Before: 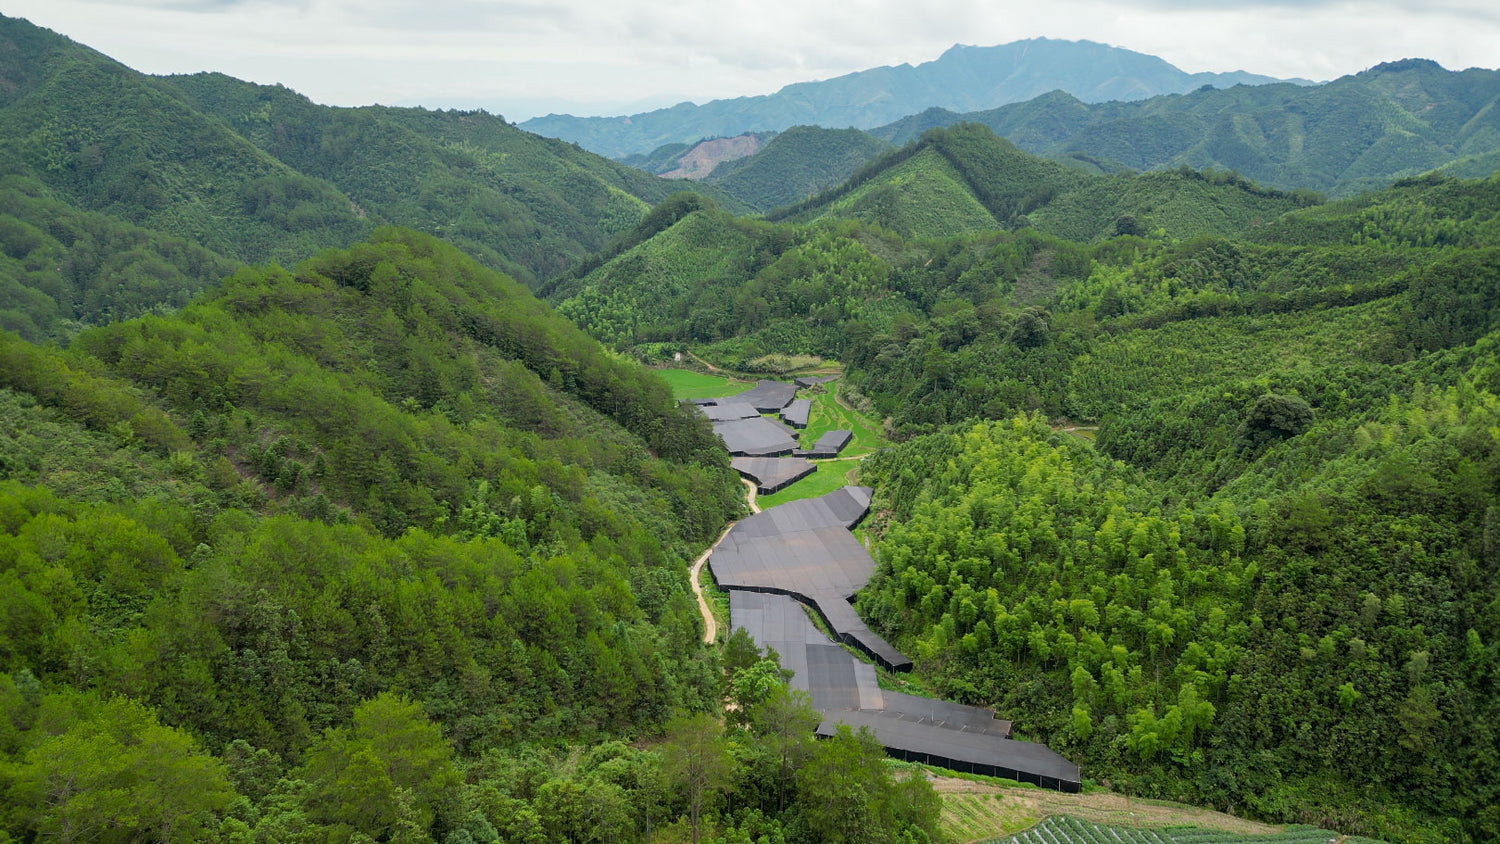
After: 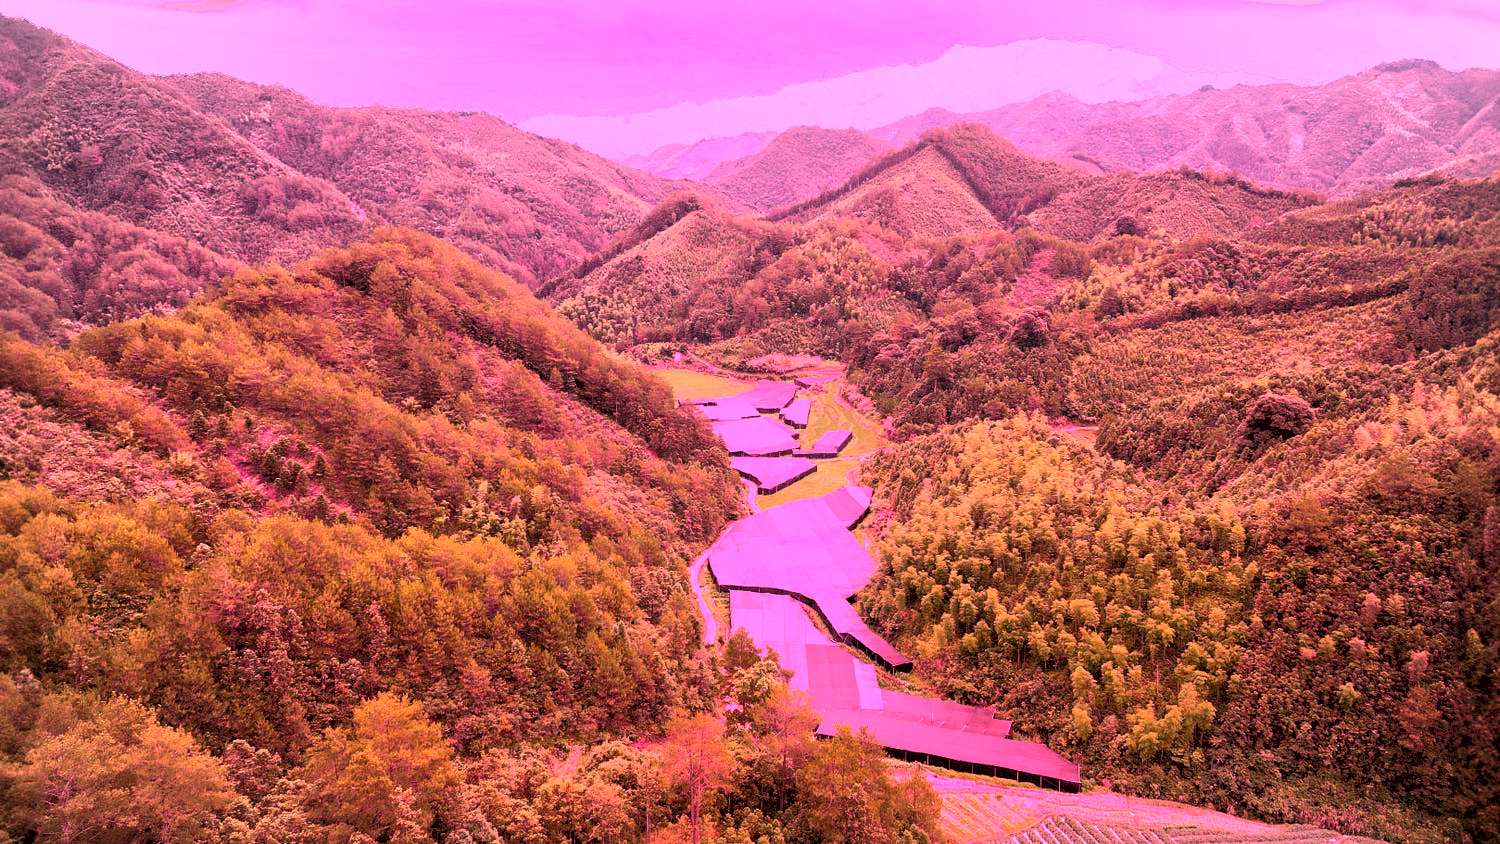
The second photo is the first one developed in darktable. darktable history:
levels: levels [0.036, 0.364, 0.827]
shadows and highlights: shadows -70, highlights 35, soften with gaussian
local contrast: mode bilateral grid, contrast 25, coarseness 50, detail 123%, midtone range 0.2
tone mapping: contrast compression 1.4 | blend: blend mode average, opacity 100%; mask: uniform (no mask)
vibrance: vibrance 50%
vignetting: fall-off radius 100%, width/height ratio 1.337
zone system: zone [-1 ×8, 0.827, -1 ×16]
color correction: highlights a* 6.27, highlights b* 8.19, shadows a* 5.94, shadows b* 7.23, saturation 0.9
white balance: red 2.42, blue 1.533
exposure: black level correction 0.005, exposure 0.286 EV, compensate highlight preservation false
tone curve: curves: ch0 [(0, 0) (0.004, 0.001) (0.133, 0.078) (0.325, 0.241) (0.832, 0.917) (1, 1)], color space Lab, linked channels, preserve colors none
color contrast: blue-yellow contrast 0.7
